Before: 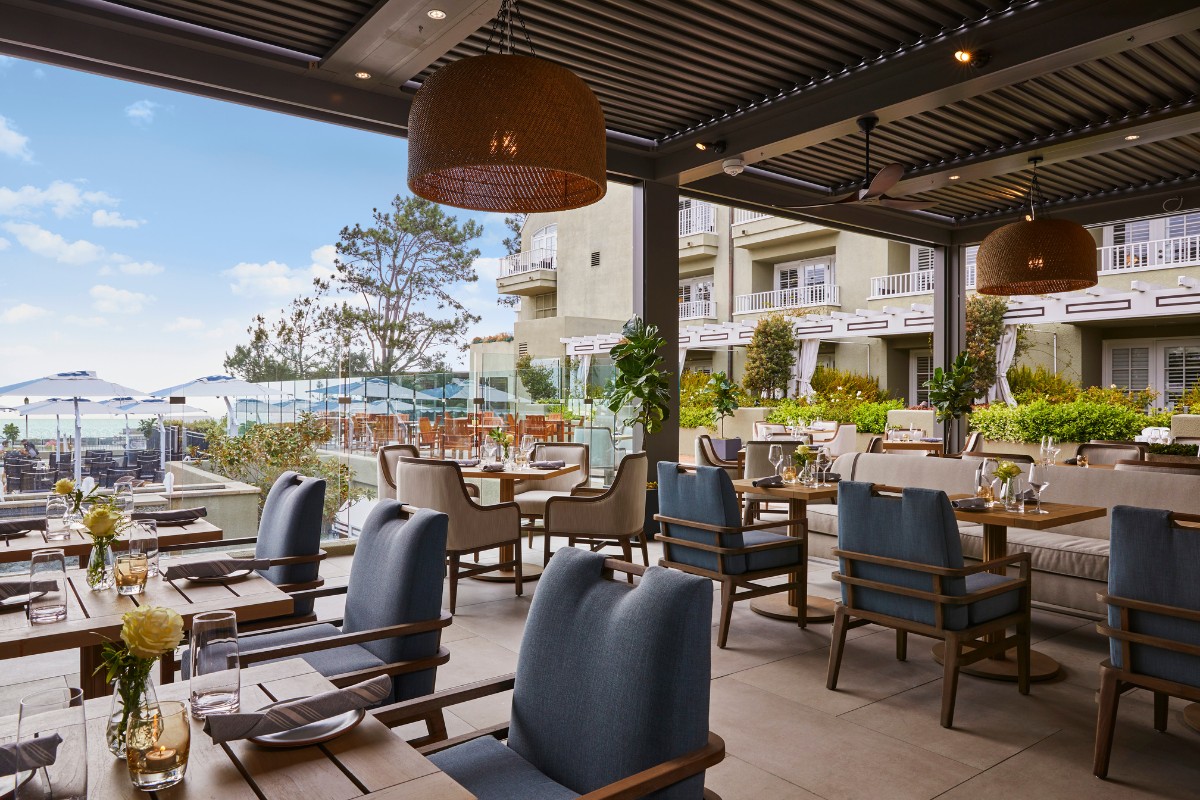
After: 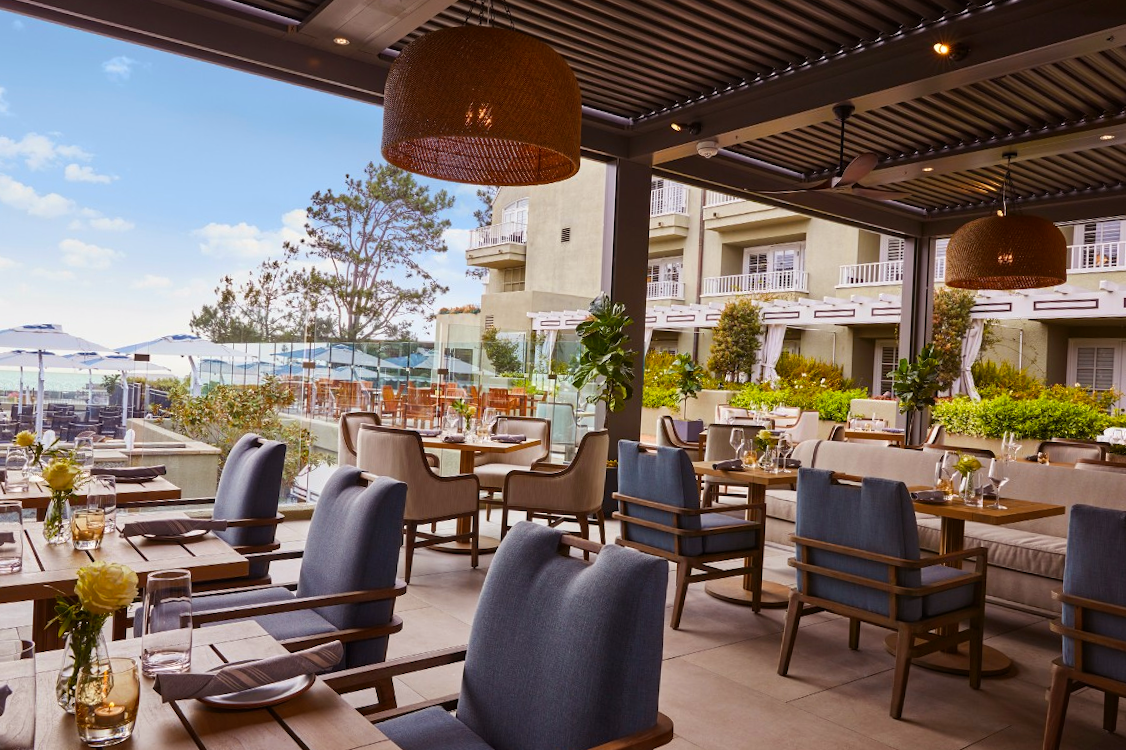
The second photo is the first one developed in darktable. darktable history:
crop and rotate: angle -2.53°
color balance rgb: shadows lift › chroma 3.134%, shadows lift › hue 278.6°, power › chroma 1.027%, power › hue 28.85°, linear chroma grading › global chroma 14.612%, perceptual saturation grading › global saturation 0.005%
